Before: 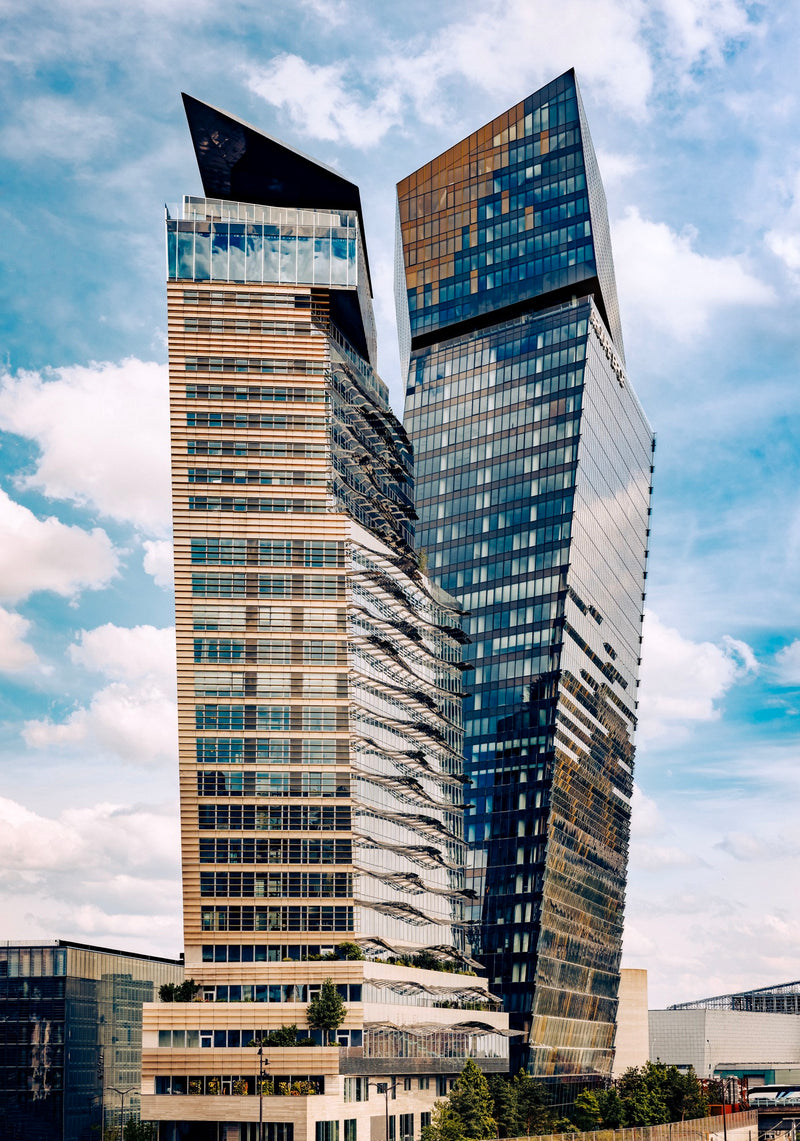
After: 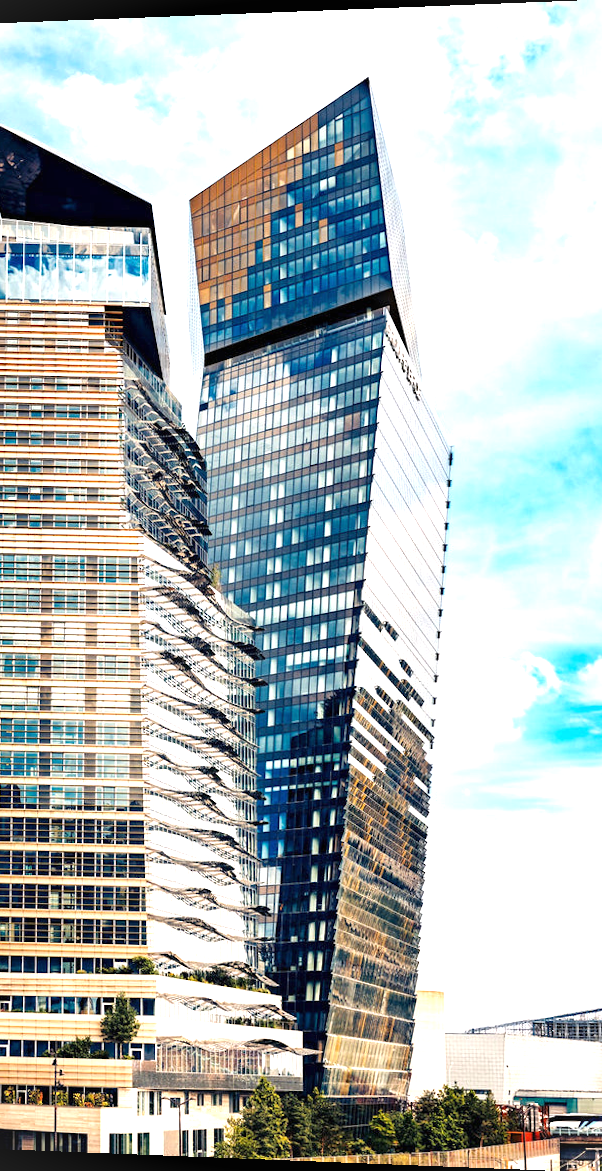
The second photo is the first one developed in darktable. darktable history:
vignetting: fall-off start 100%, brightness 0.05, saturation 0
crop and rotate: left 24.6%
exposure: black level correction 0, exposure 1.1 EV, compensate highlight preservation false
rotate and perspective: lens shift (horizontal) -0.055, automatic cropping off
